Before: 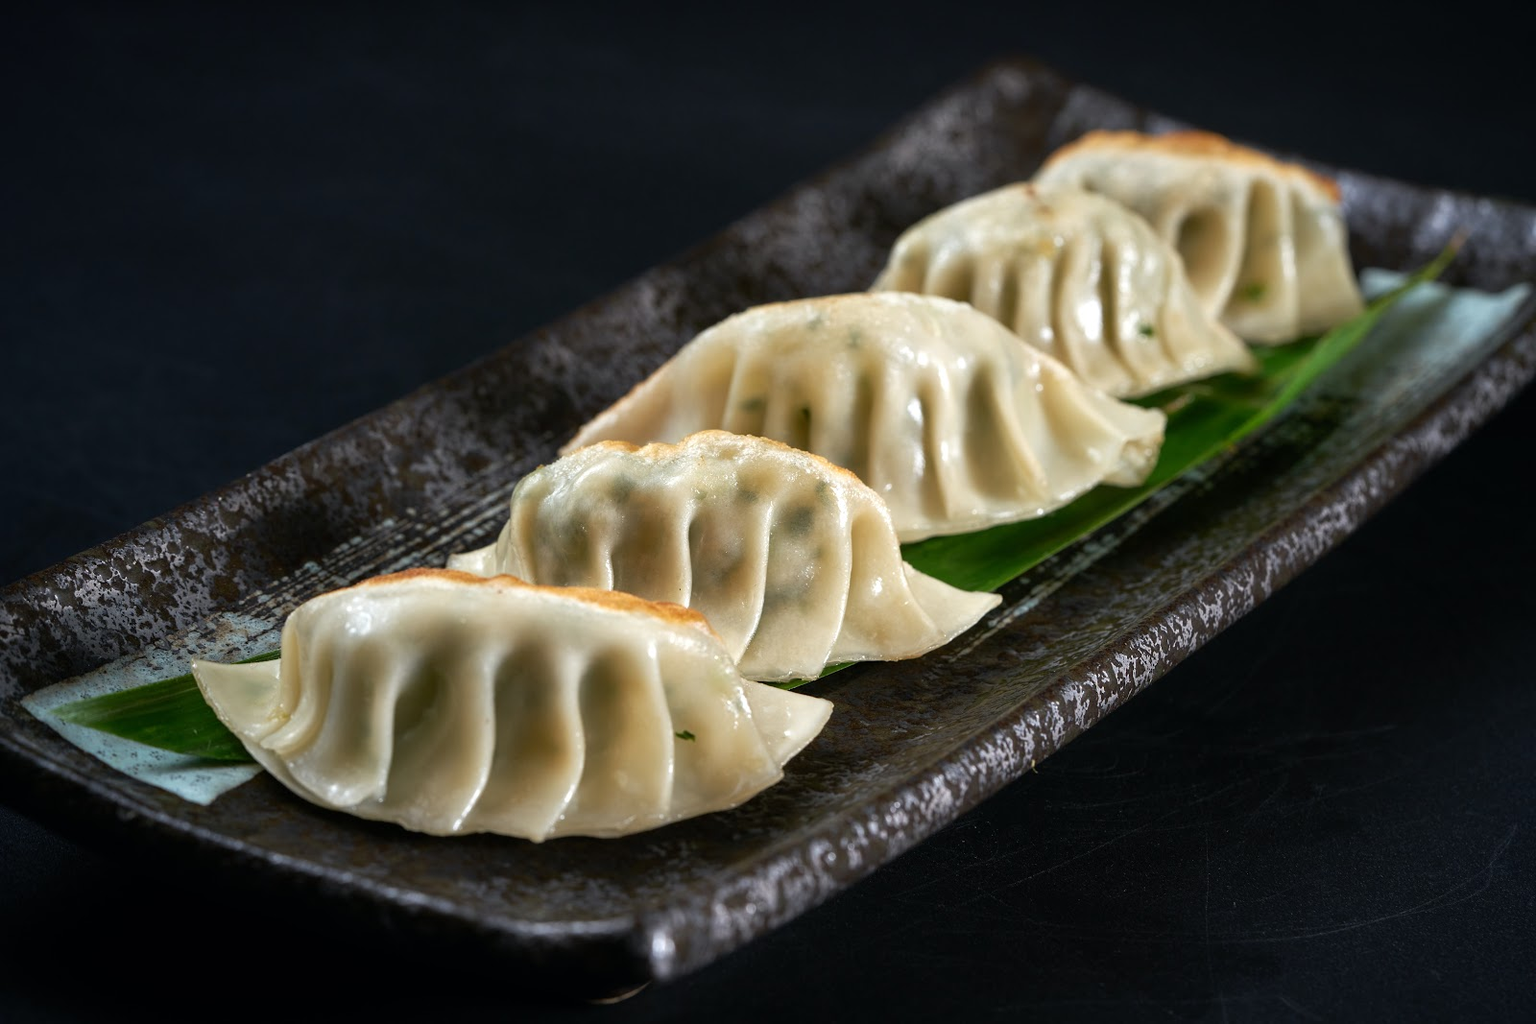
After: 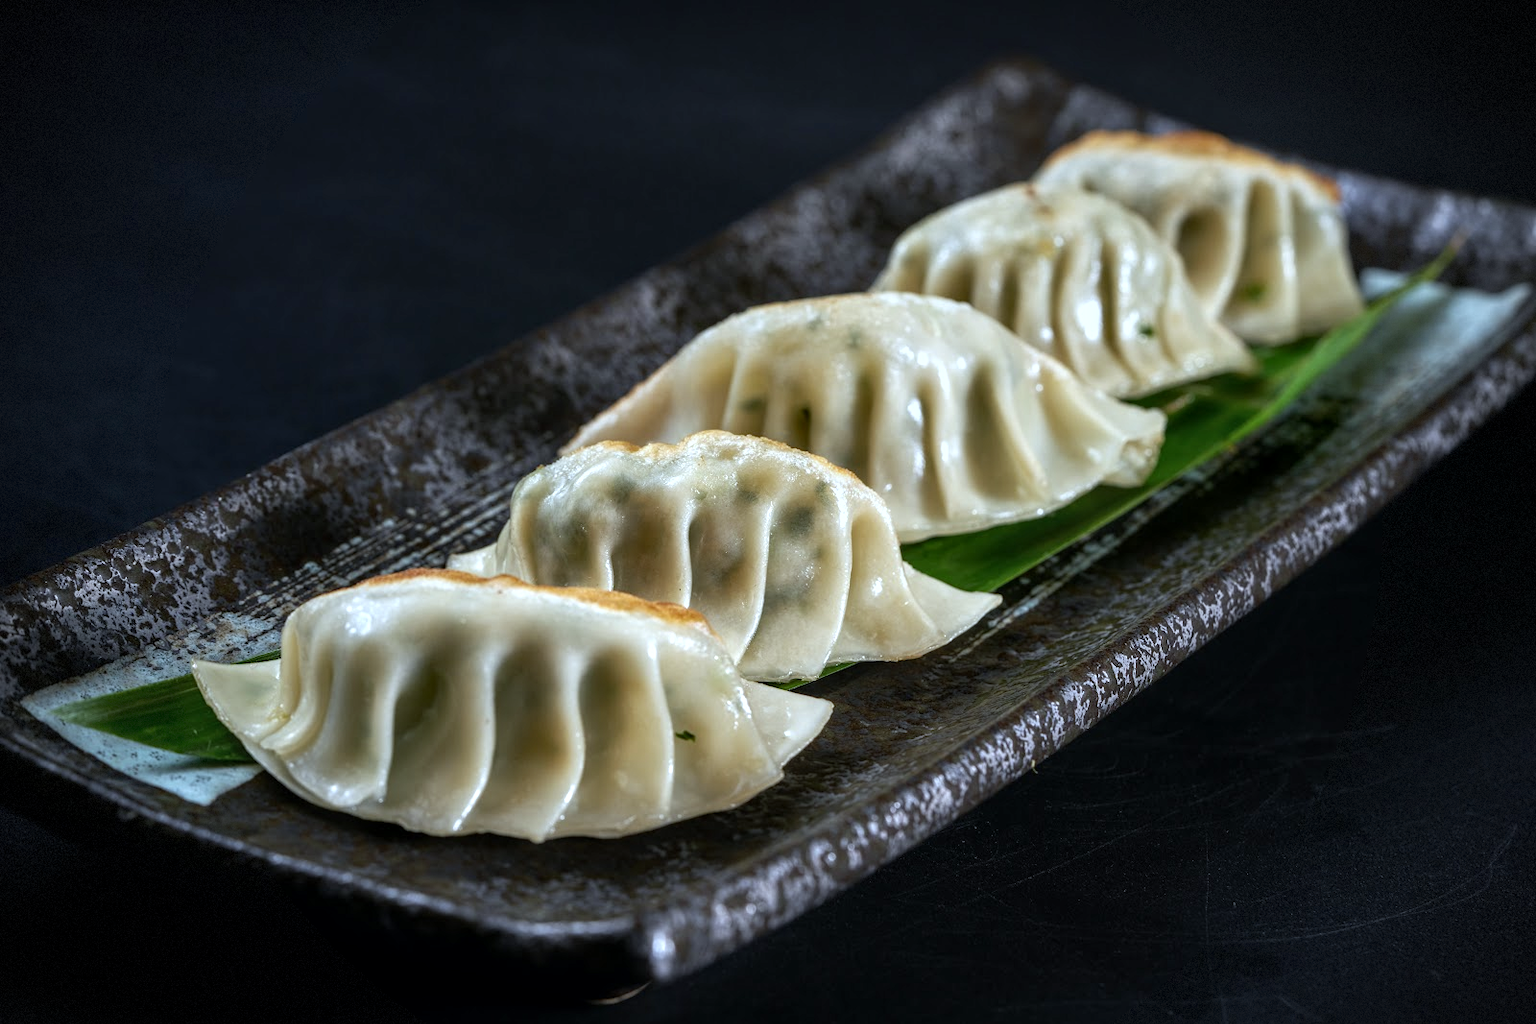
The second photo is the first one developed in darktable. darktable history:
tone equalizer: on, module defaults
local contrast: detail 130%
vignetting: dithering 8-bit output, unbound false
white balance: red 0.924, blue 1.095
